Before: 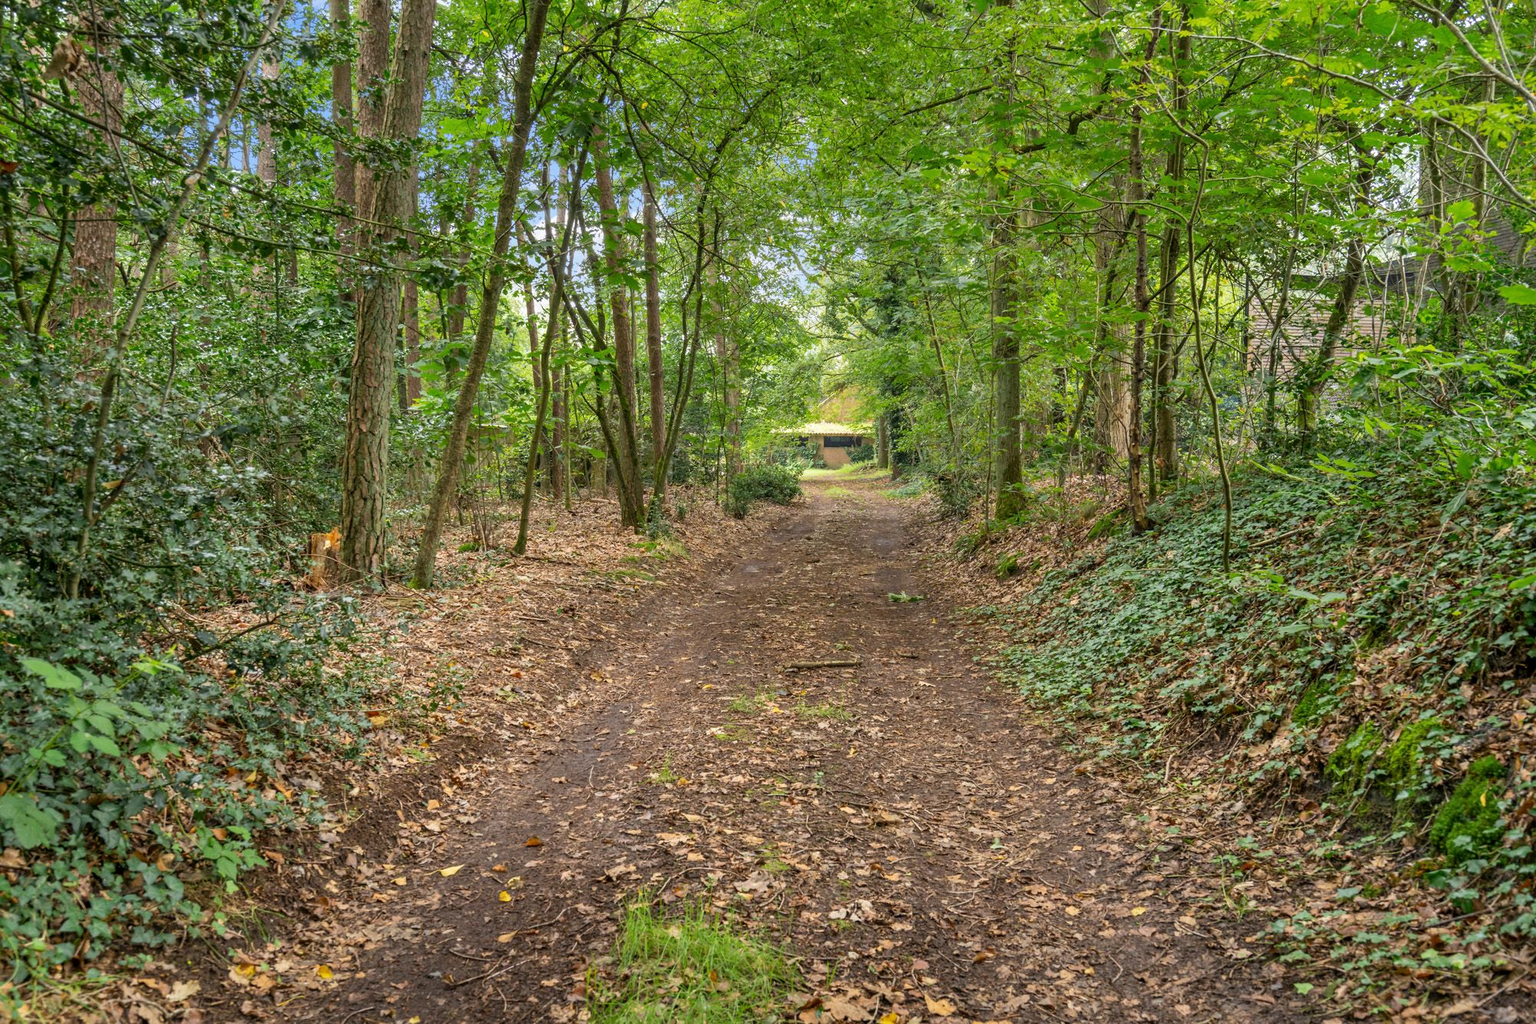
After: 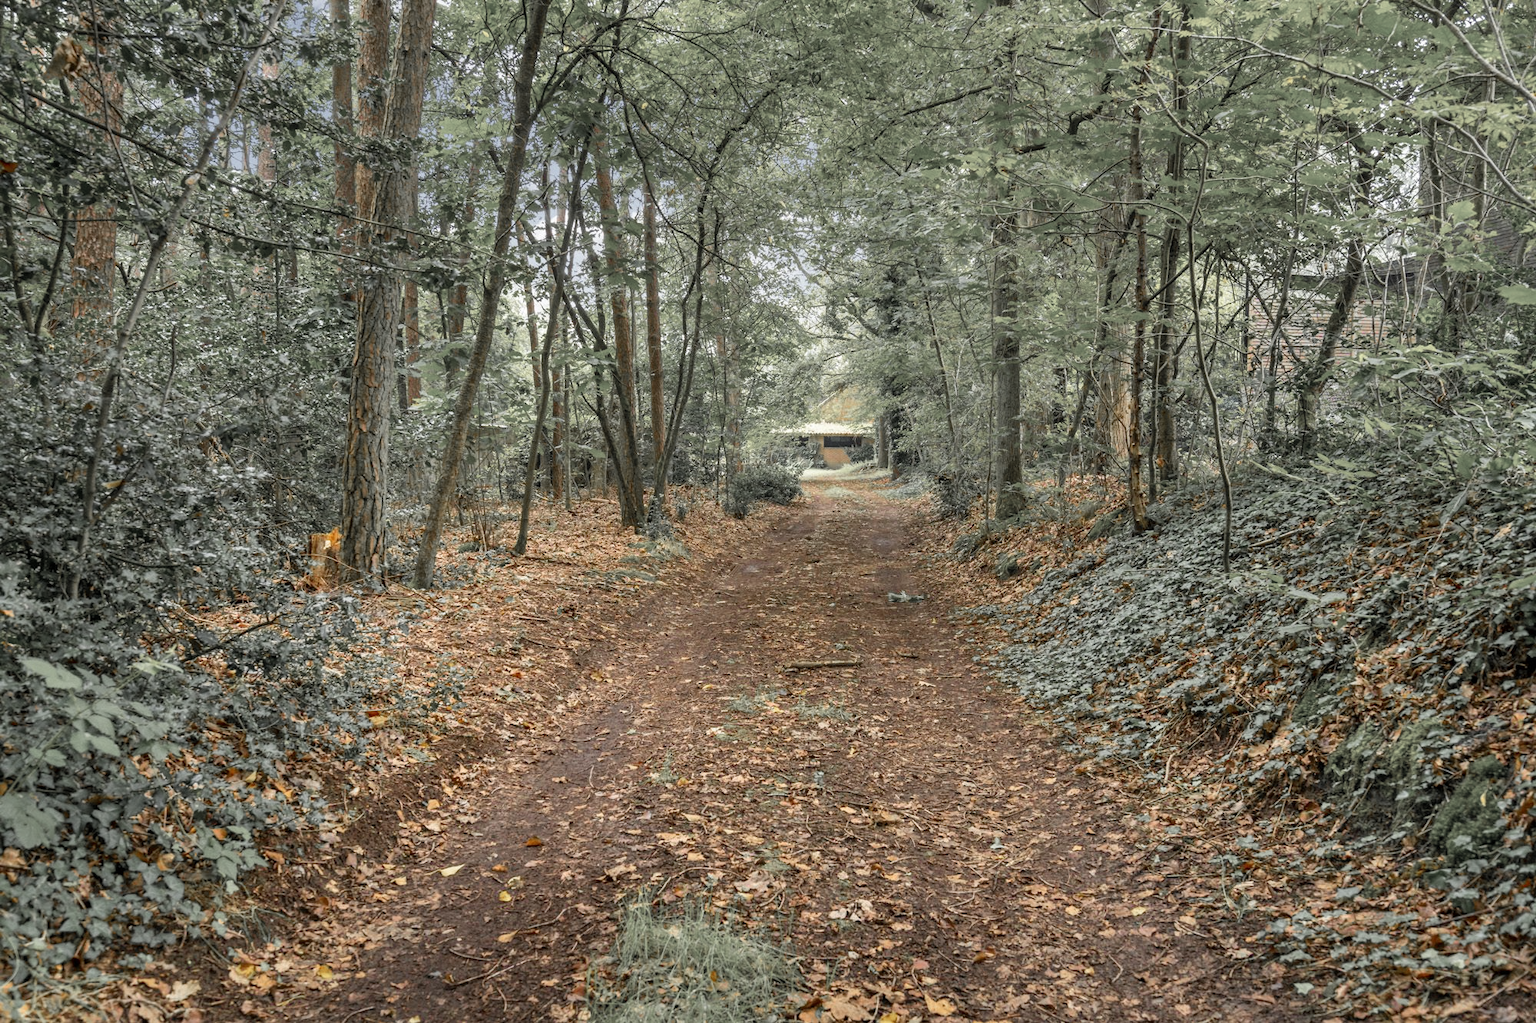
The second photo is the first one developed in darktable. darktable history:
color zones: curves: ch1 [(0, 0.638) (0.193, 0.442) (0.286, 0.15) (0.429, 0.14) (0.571, 0.142) (0.714, 0.154) (0.857, 0.175) (1, 0.638)], process mode strong
